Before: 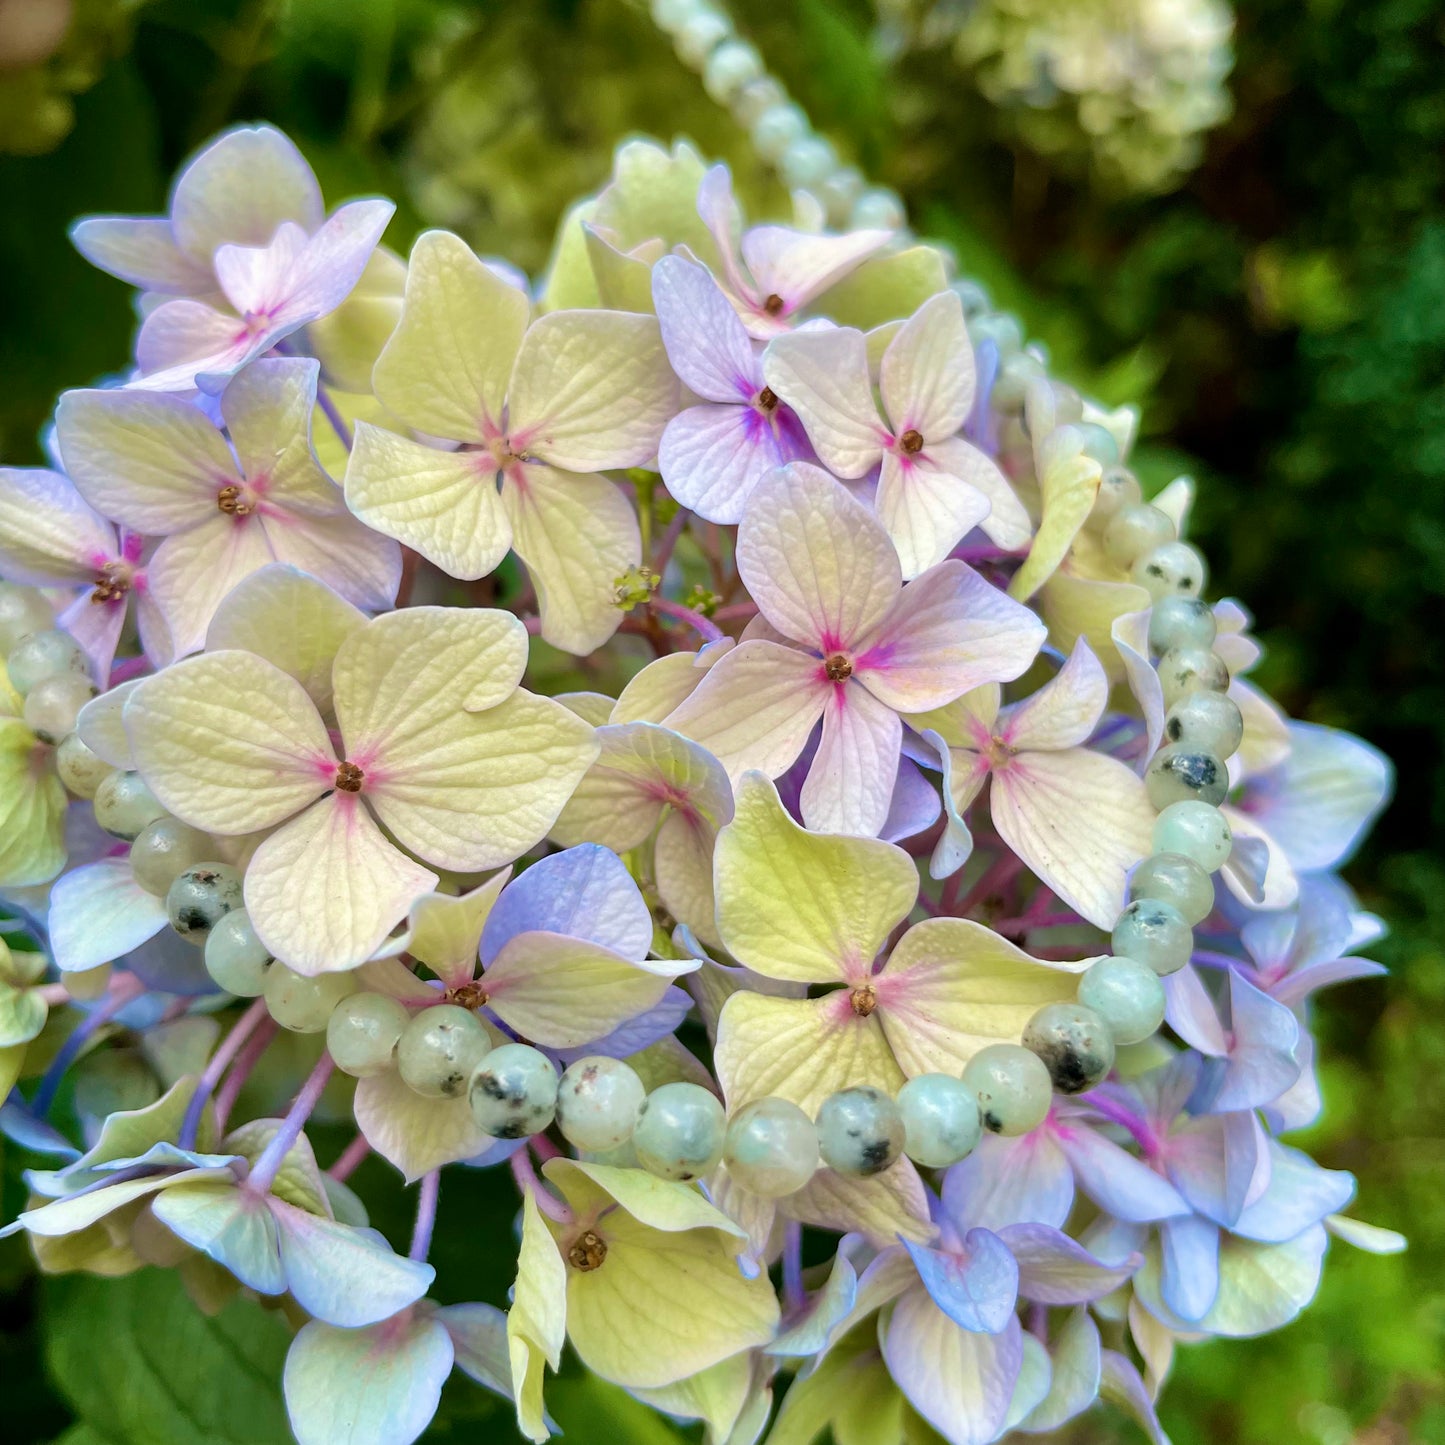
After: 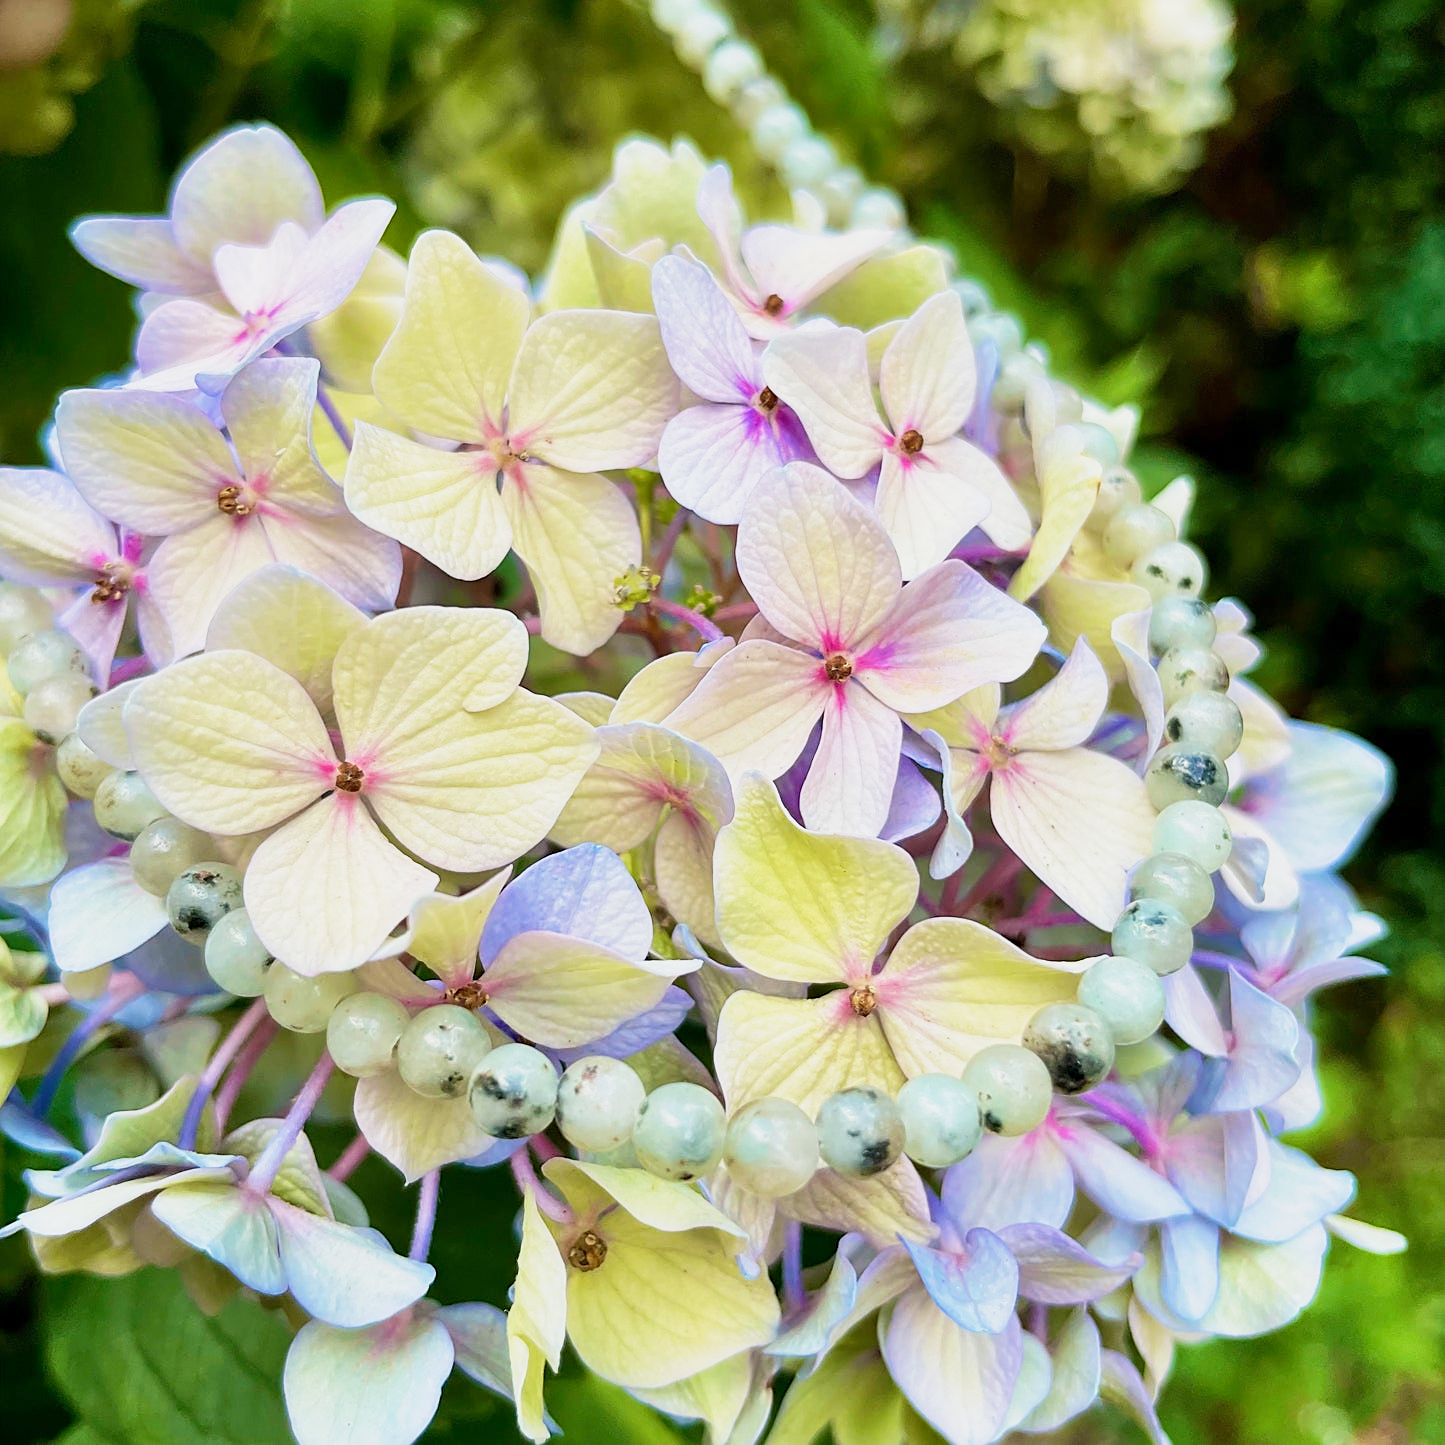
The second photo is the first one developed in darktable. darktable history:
base curve: curves: ch0 [(0, 0) (0.088, 0.125) (0.176, 0.251) (0.354, 0.501) (0.613, 0.749) (1, 0.877)], preserve colors none
tone equalizer: on, module defaults
sharpen: on, module defaults
